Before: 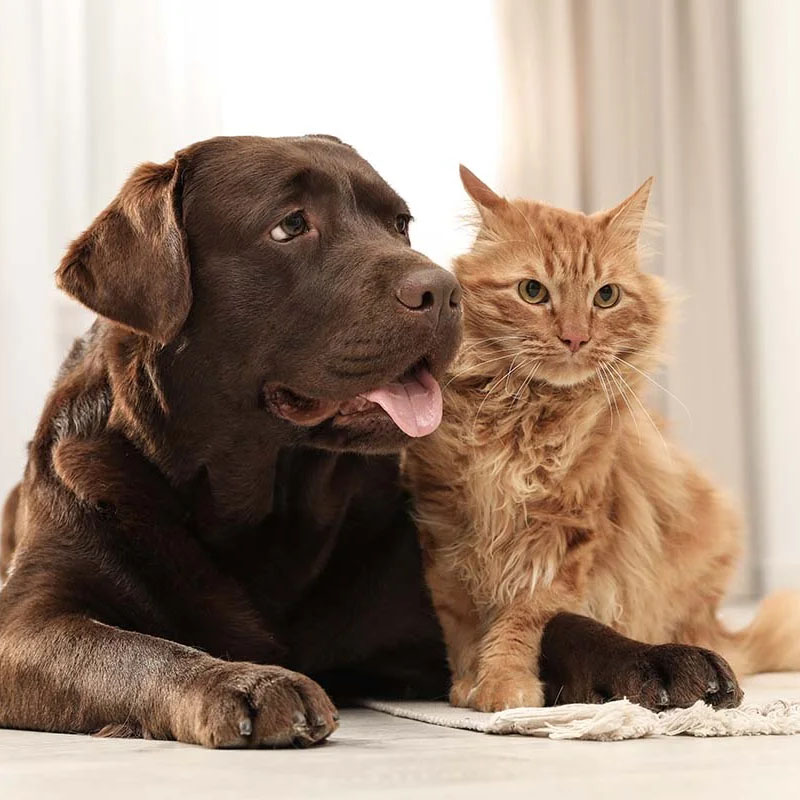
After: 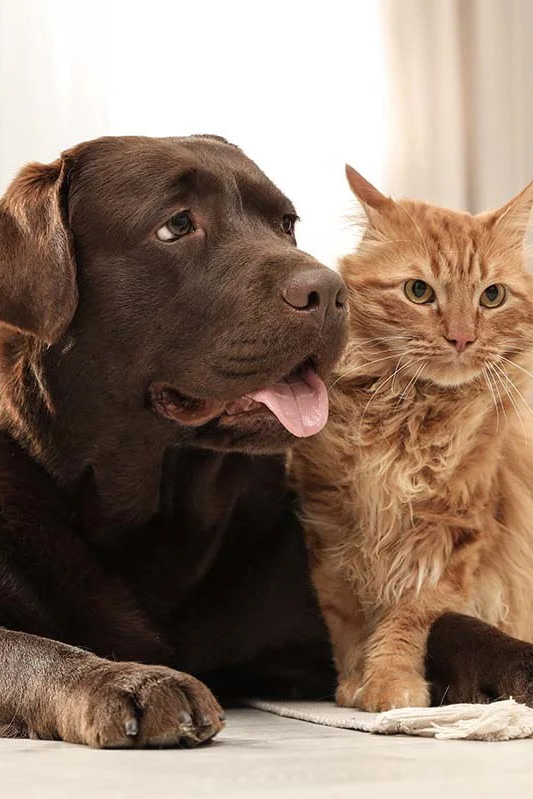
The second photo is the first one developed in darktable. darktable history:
tone equalizer: on, module defaults
crop and rotate: left 14.292%, right 19.041%
